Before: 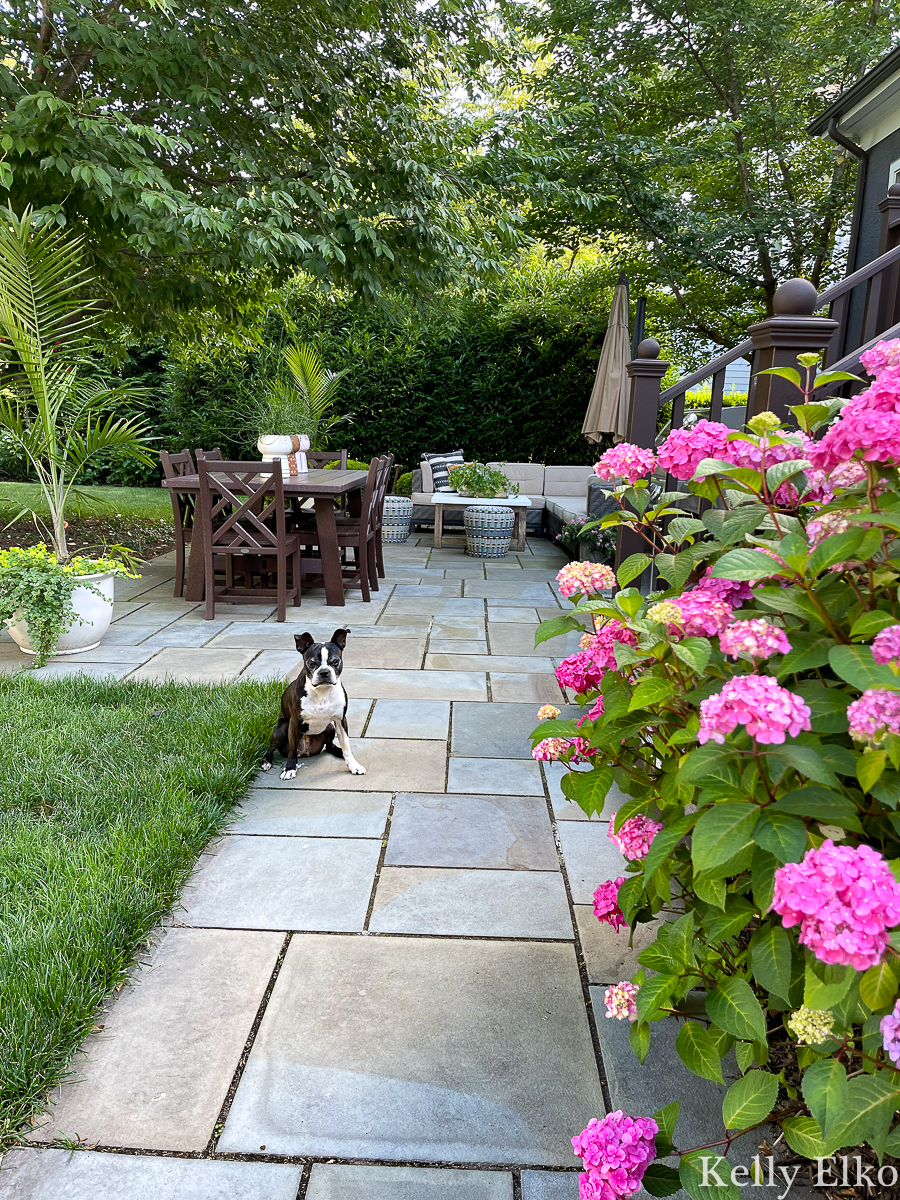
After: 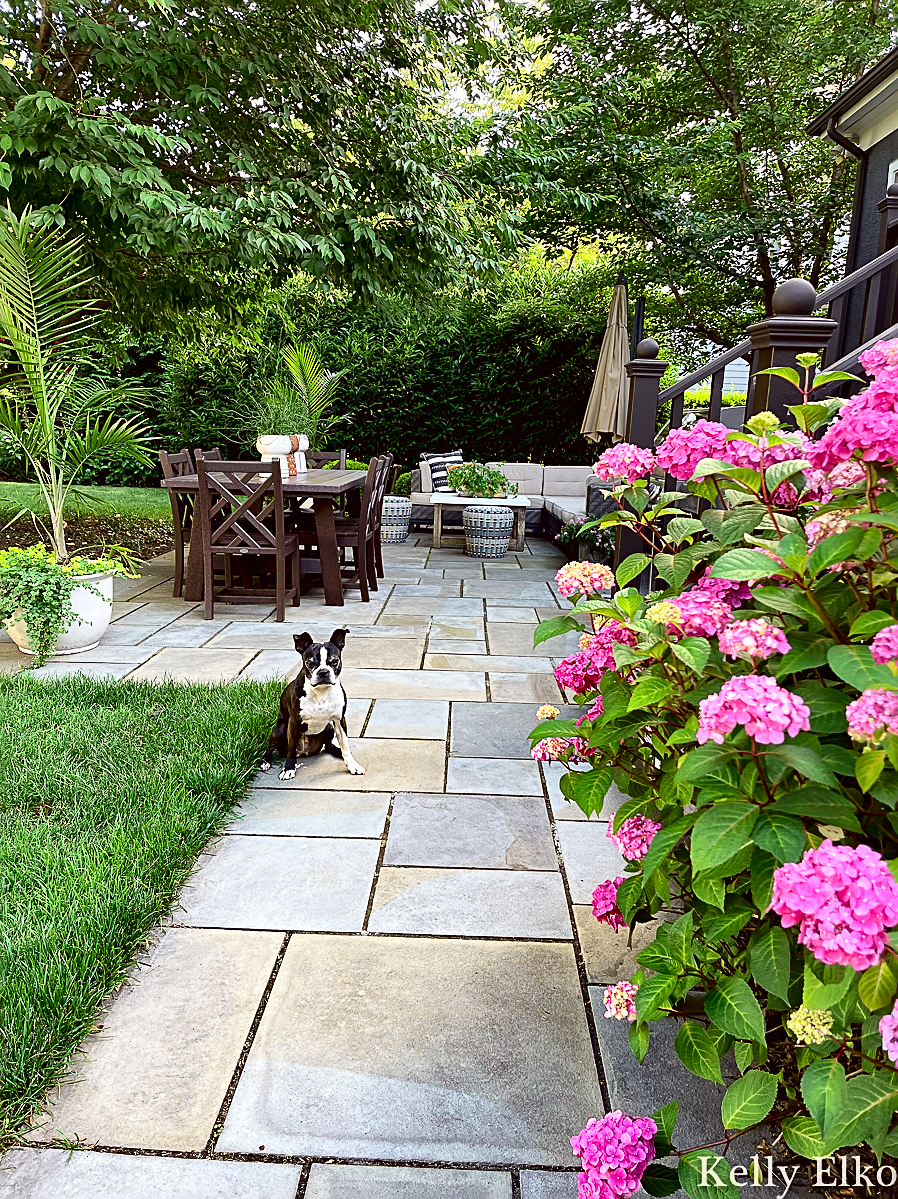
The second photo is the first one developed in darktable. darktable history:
crop and rotate: left 0.126%
local contrast: mode bilateral grid, contrast 20, coarseness 50, detail 130%, midtone range 0.2
tone curve: curves: ch0 [(0, 0.011) (0.053, 0.026) (0.174, 0.115) (0.416, 0.417) (0.697, 0.758) (0.852, 0.902) (0.991, 0.981)]; ch1 [(0, 0) (0.264, 0.22) (0.407, 0.373) (0.463, 0.457) (0.492, 0.5) (0.512, 0.511) (0.54, 0.543) (0.585, 0.617) (0.659, 0.686) (0.78, 0.8) (1, 1)]; ch2 [(0, 0) (0.438, 0.449) (0.473, 0.469) (0.503, 0.5) (0.523, 0.534) (0.562, 0.591) (0.612, 0.627) (0.701, 0.707) (1, 1)], color space Lab, independent channels, preserve colors none
color correction: highlights a* -0.95, highlights b* 4.5, shadows a* 3.55
sharpen: on, module defaults
